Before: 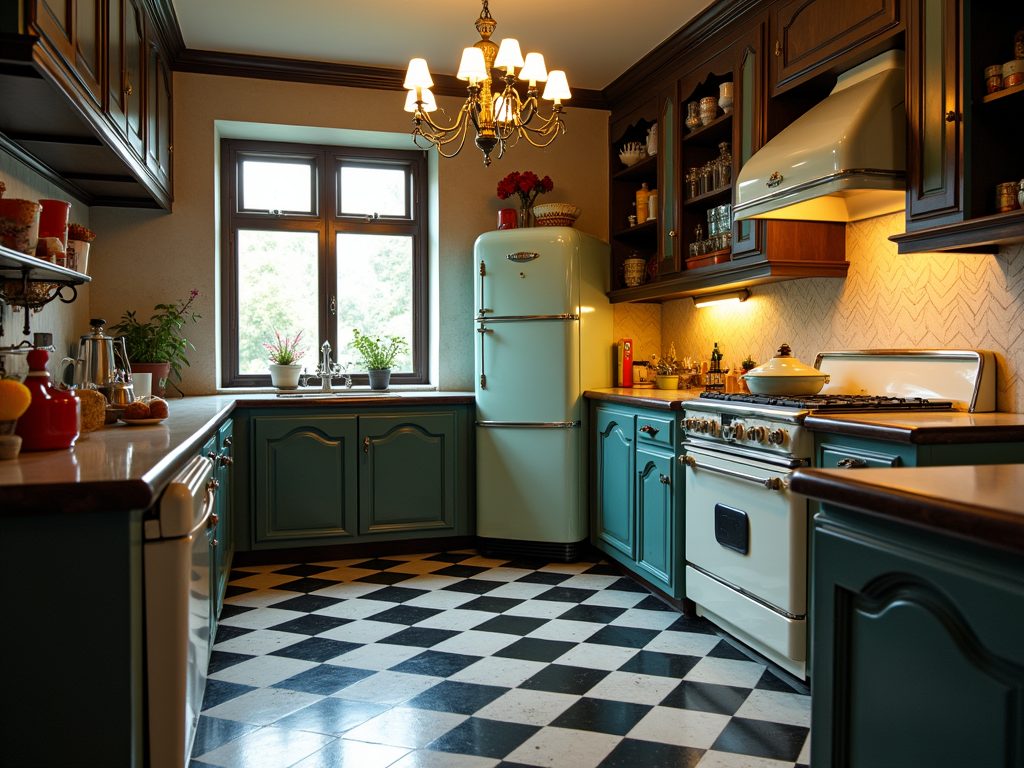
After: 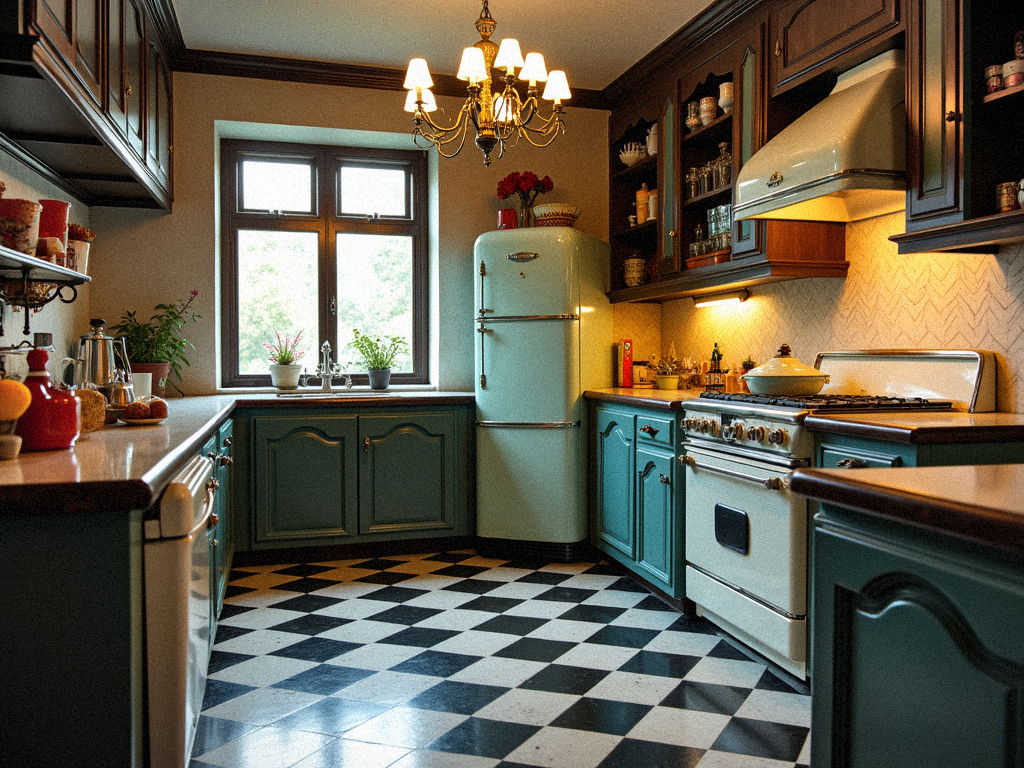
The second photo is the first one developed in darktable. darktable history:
grain: mid-tones bias 0%
vignetting: fall-off start 100%, brightness -0.282, width/height ratio 1.31
shadows and highlights: shadows 60, soften with gaussian
